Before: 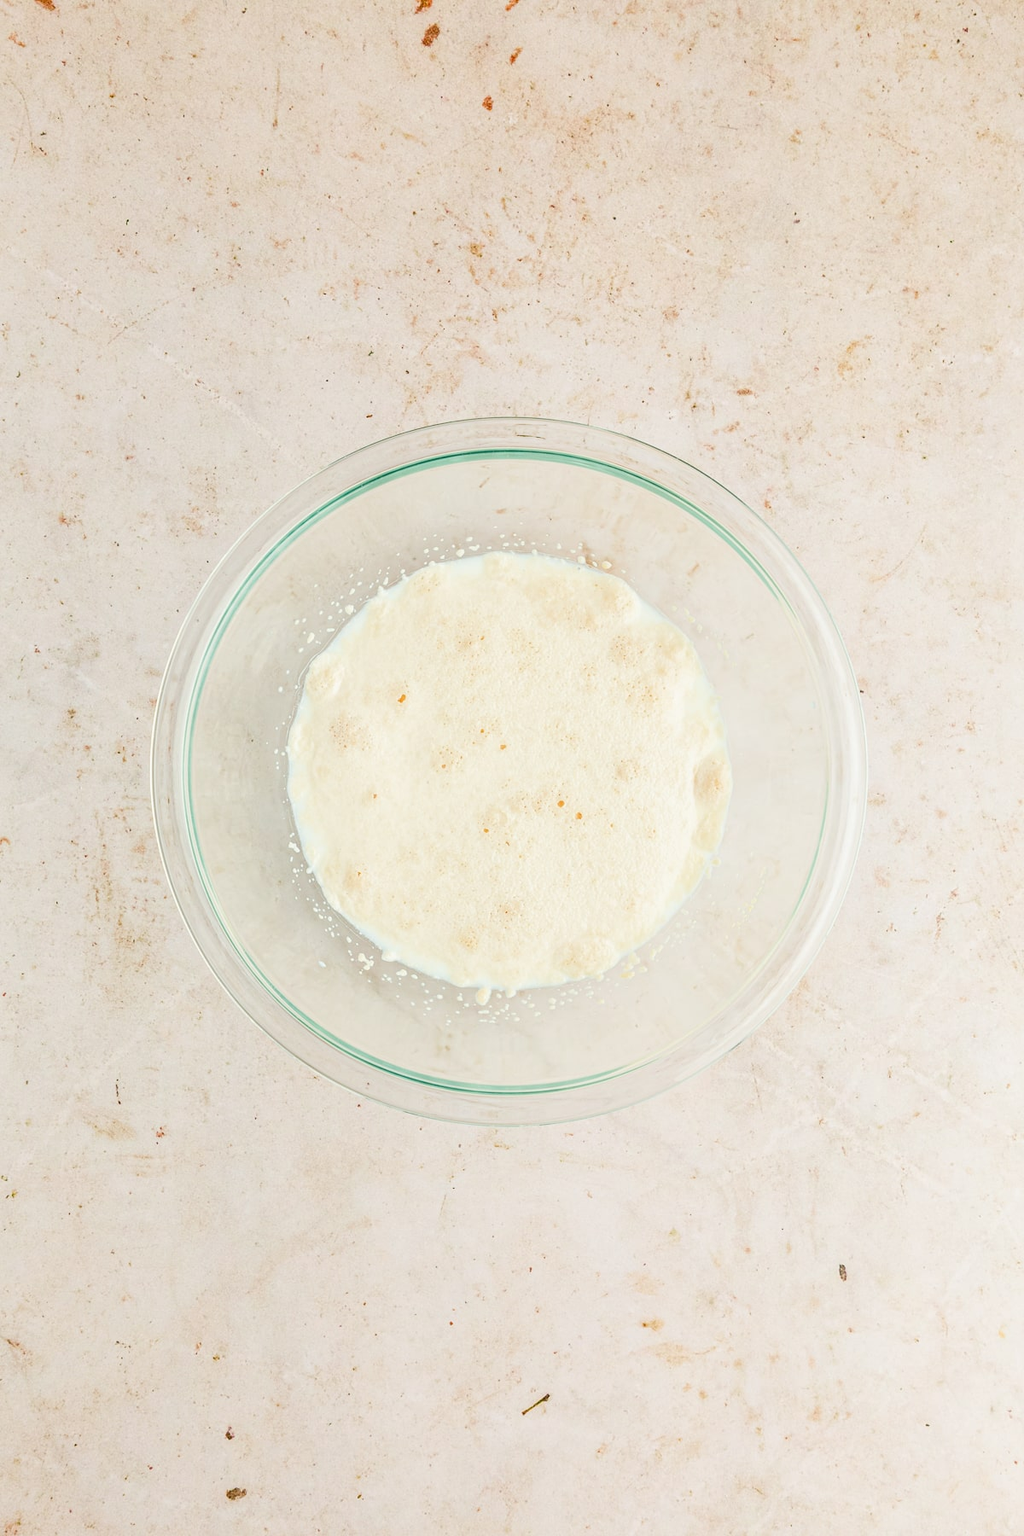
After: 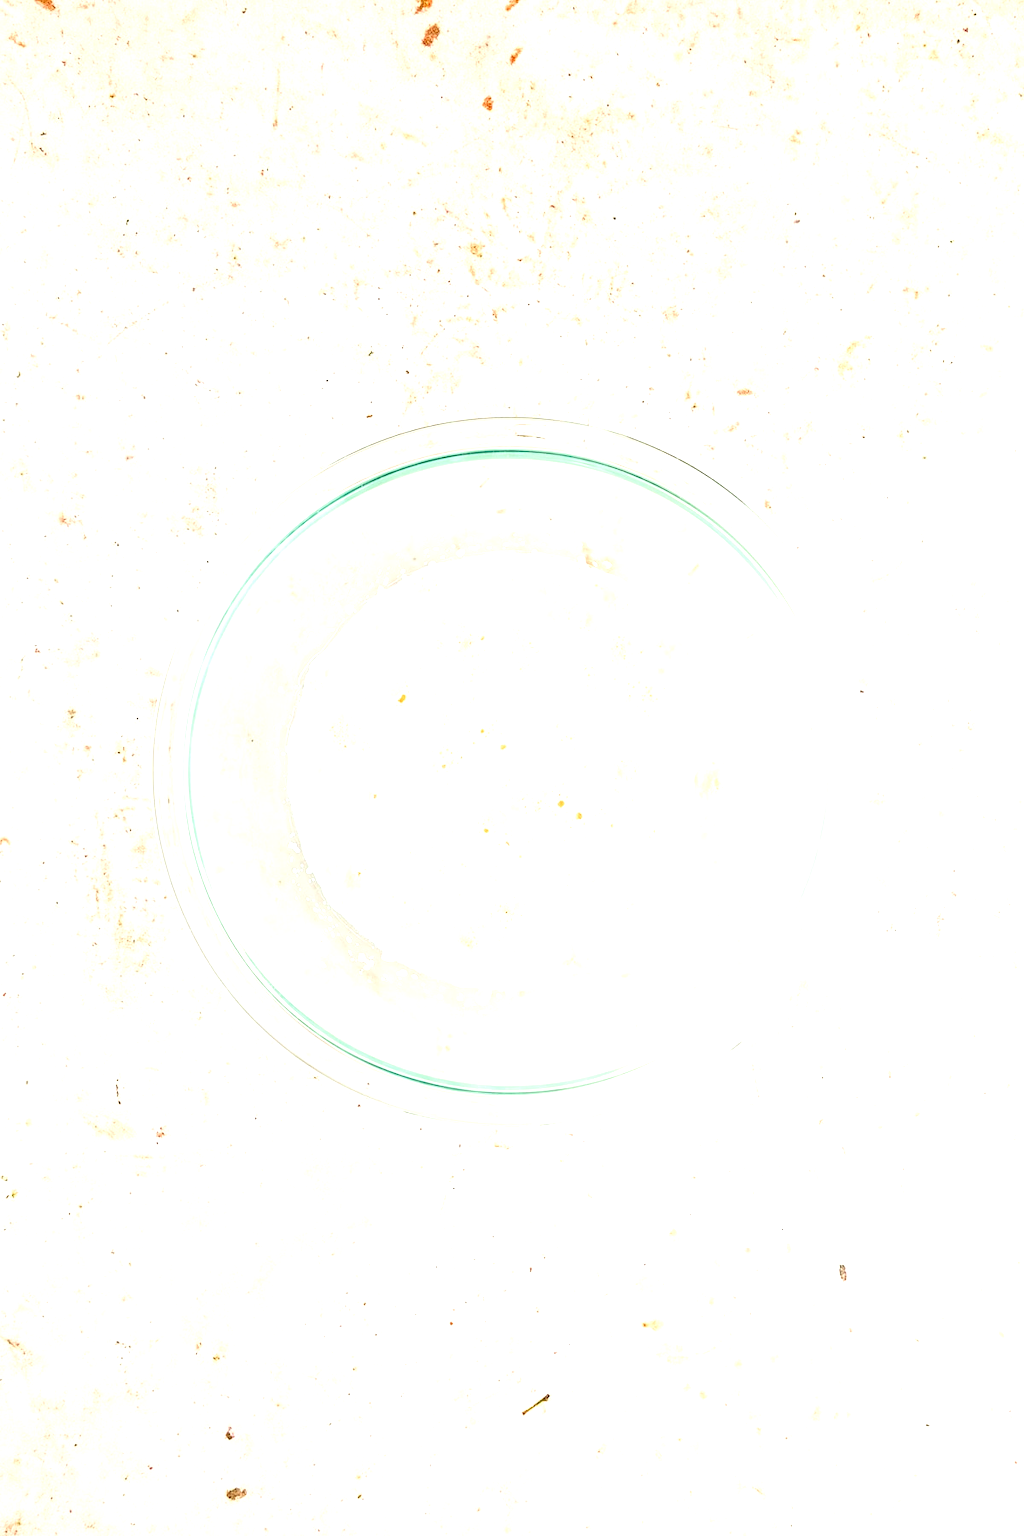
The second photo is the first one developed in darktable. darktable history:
exposure: black level correction 0, exposure 0.892 EV, compensate exposure bias true, compensate highlight preservation false
